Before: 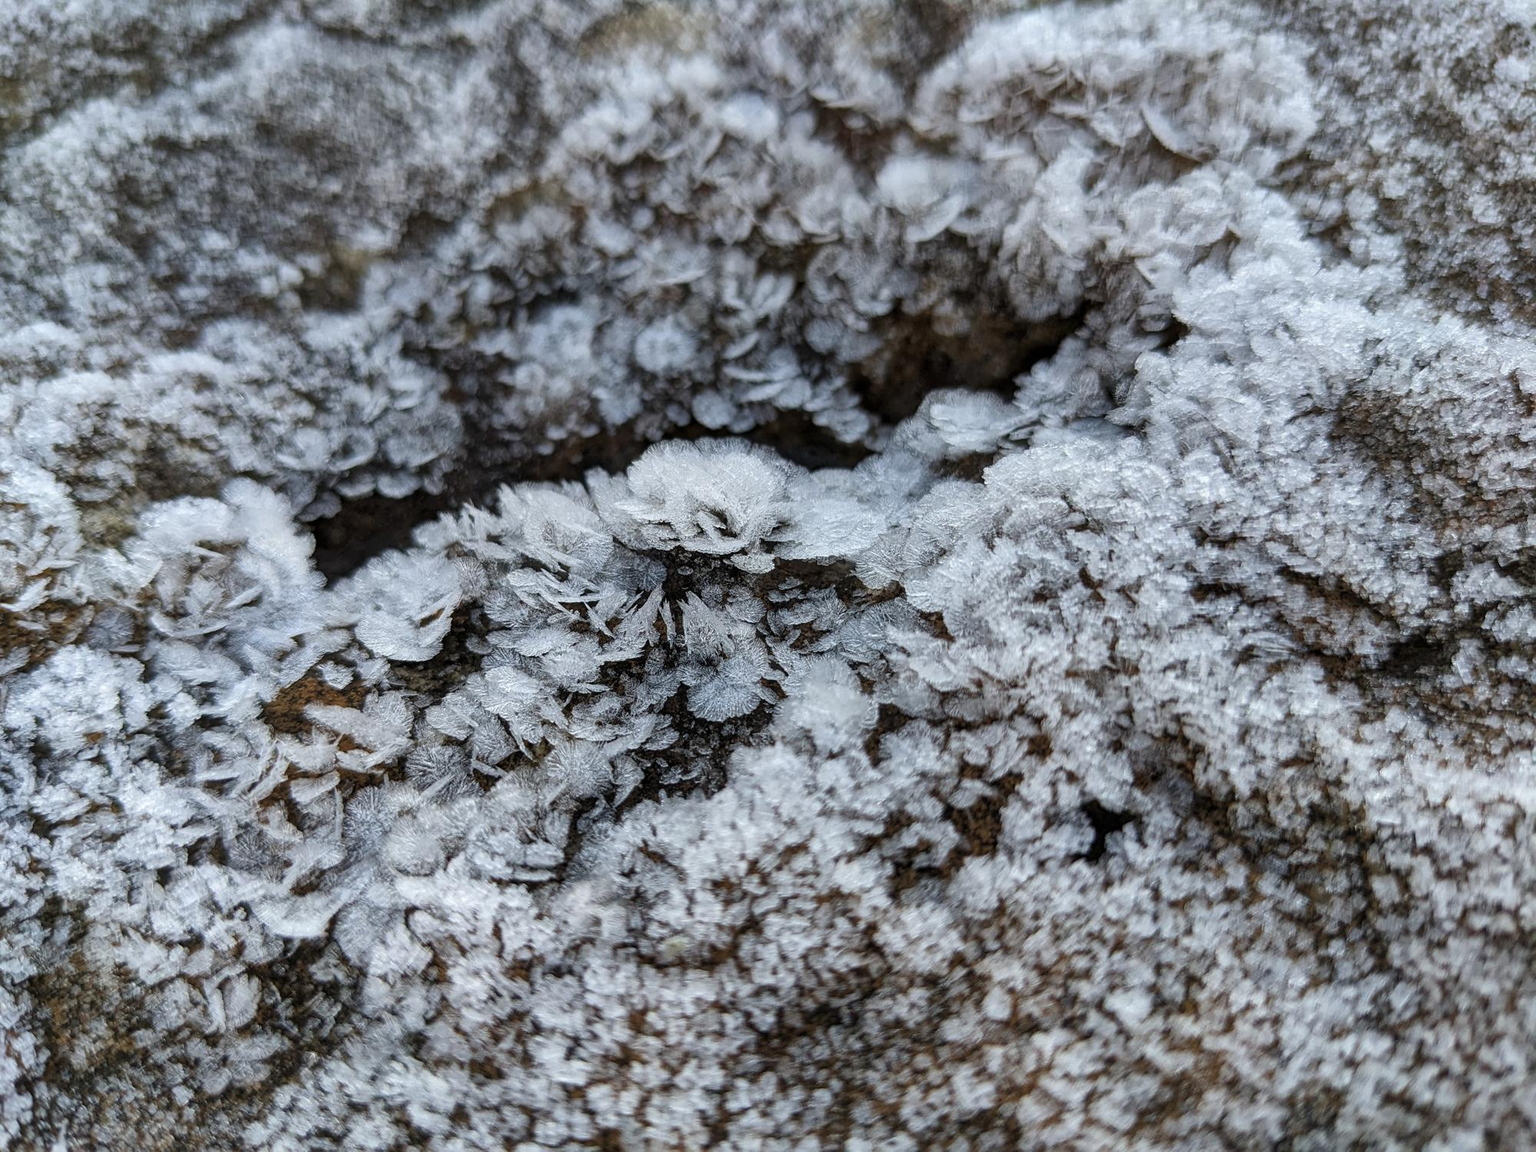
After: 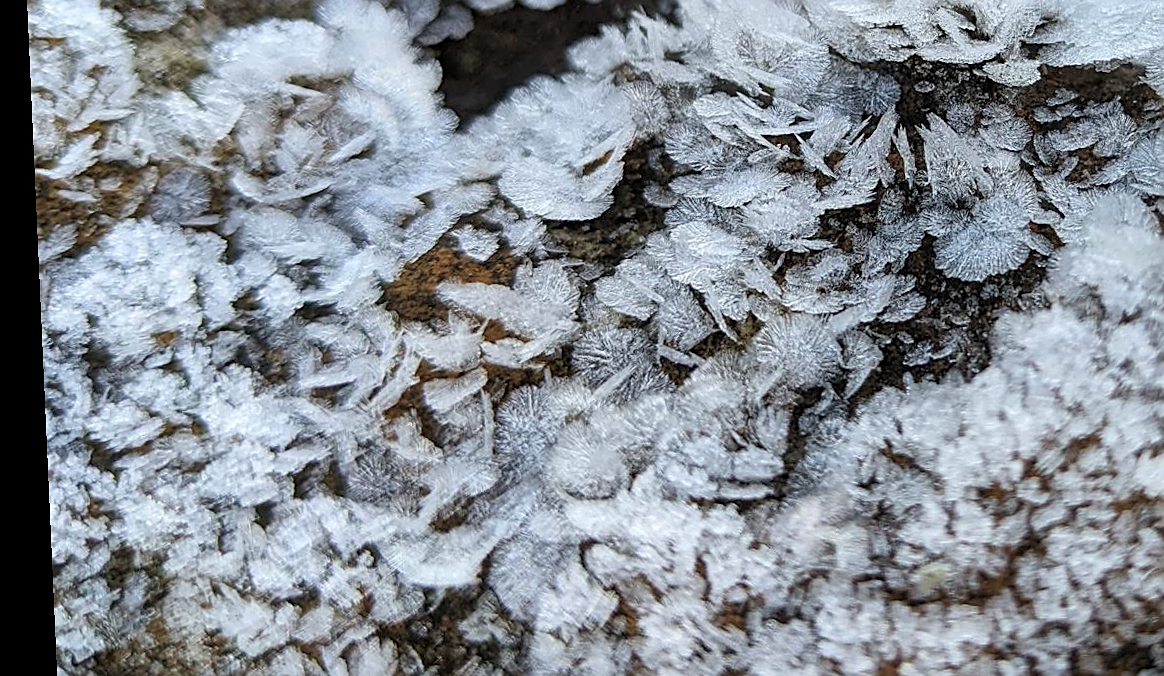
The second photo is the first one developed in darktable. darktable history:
rotate and perspective: rotation -2.56°, automatic cropping off
crop: top 44.483%, right 43.593%, bottom 12.892%
sharpen: on, module defaults
contrast brightness saturation: contrast 0.07, brightness 0.08, saturation 0.18
